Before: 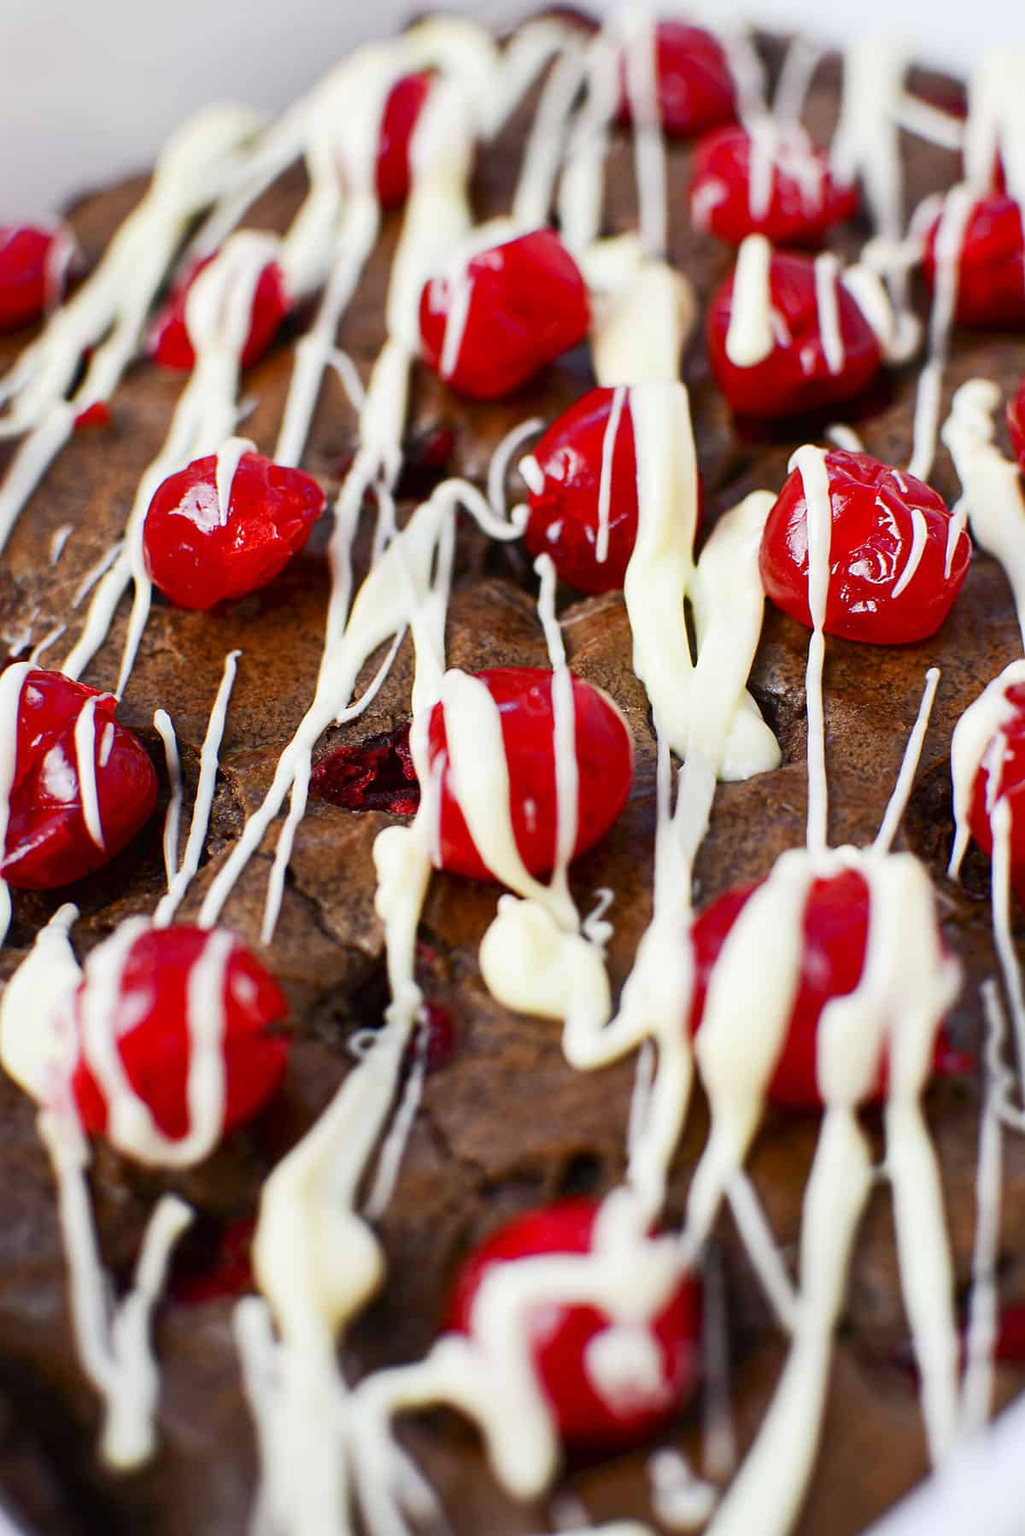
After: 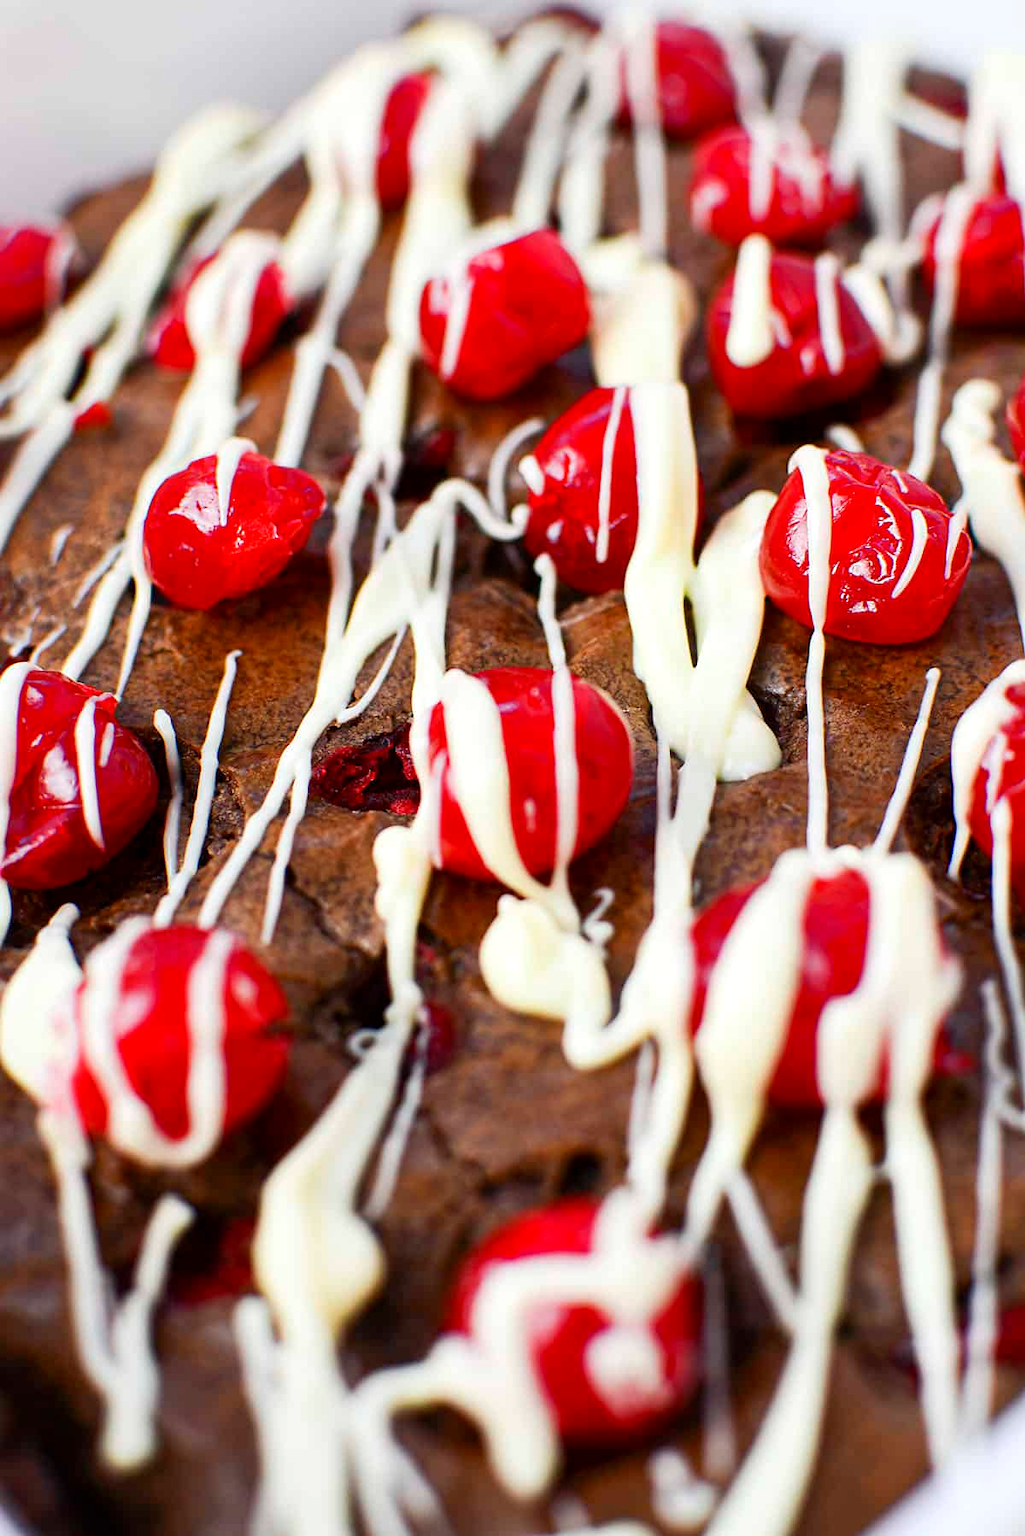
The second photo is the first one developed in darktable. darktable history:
exposure: exposure 0.127 EV, compensate highlight preservation false
